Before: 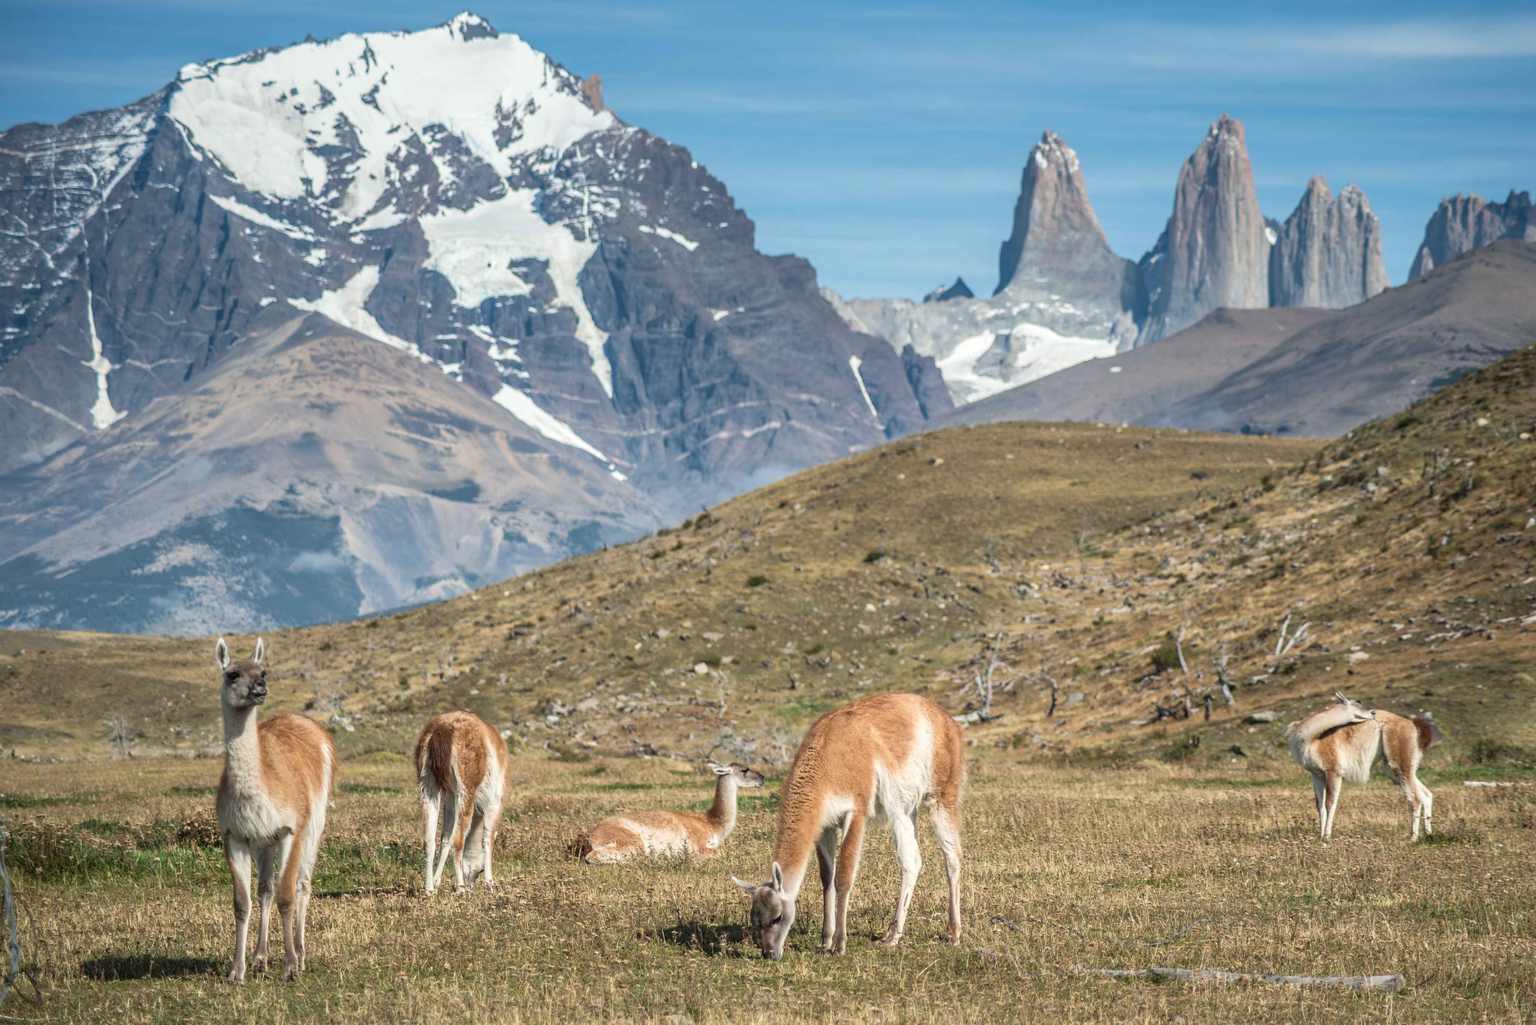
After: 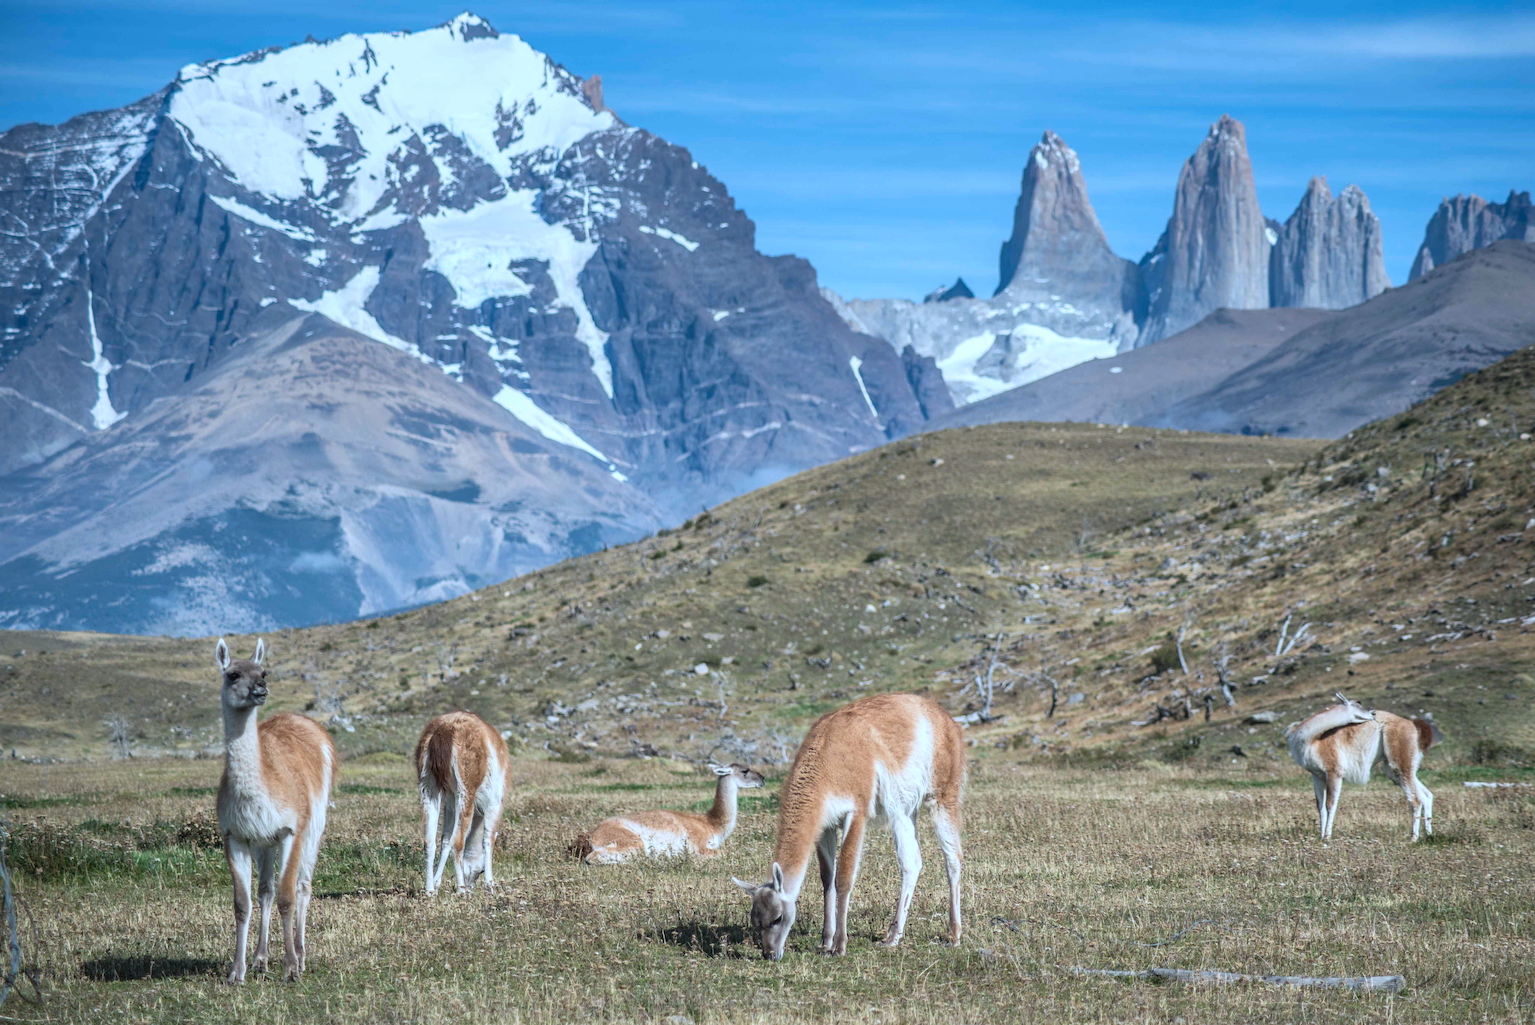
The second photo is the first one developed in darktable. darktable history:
color calibration: illuminant custom, x 0.389, y 0.387, temperature 3798.84 K
